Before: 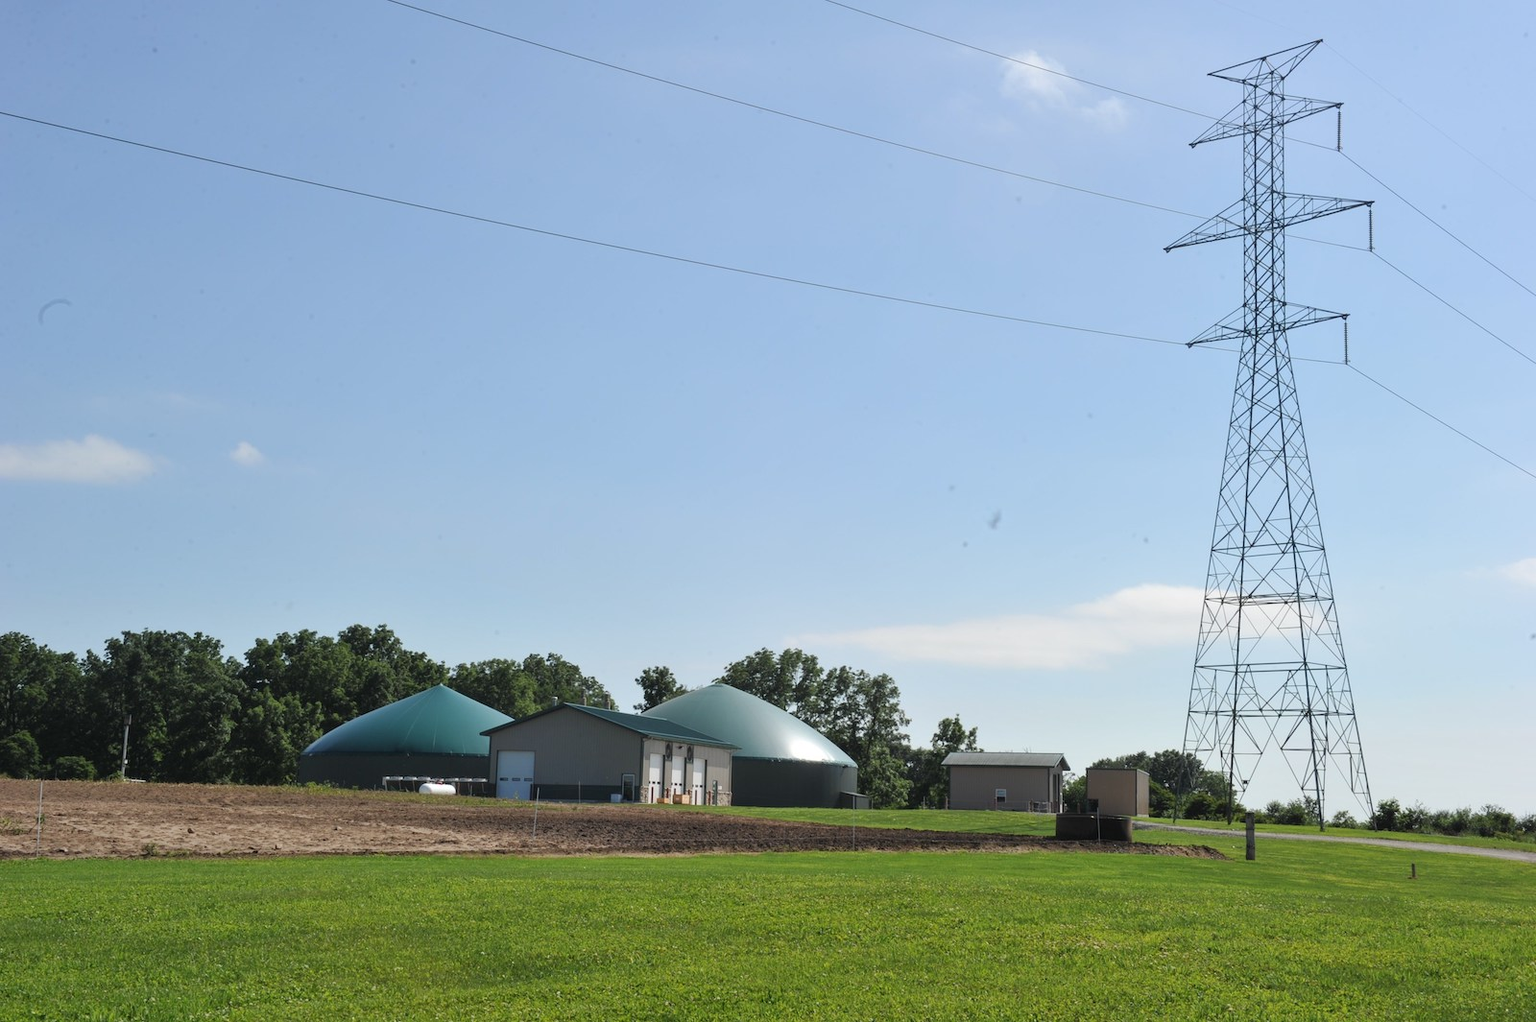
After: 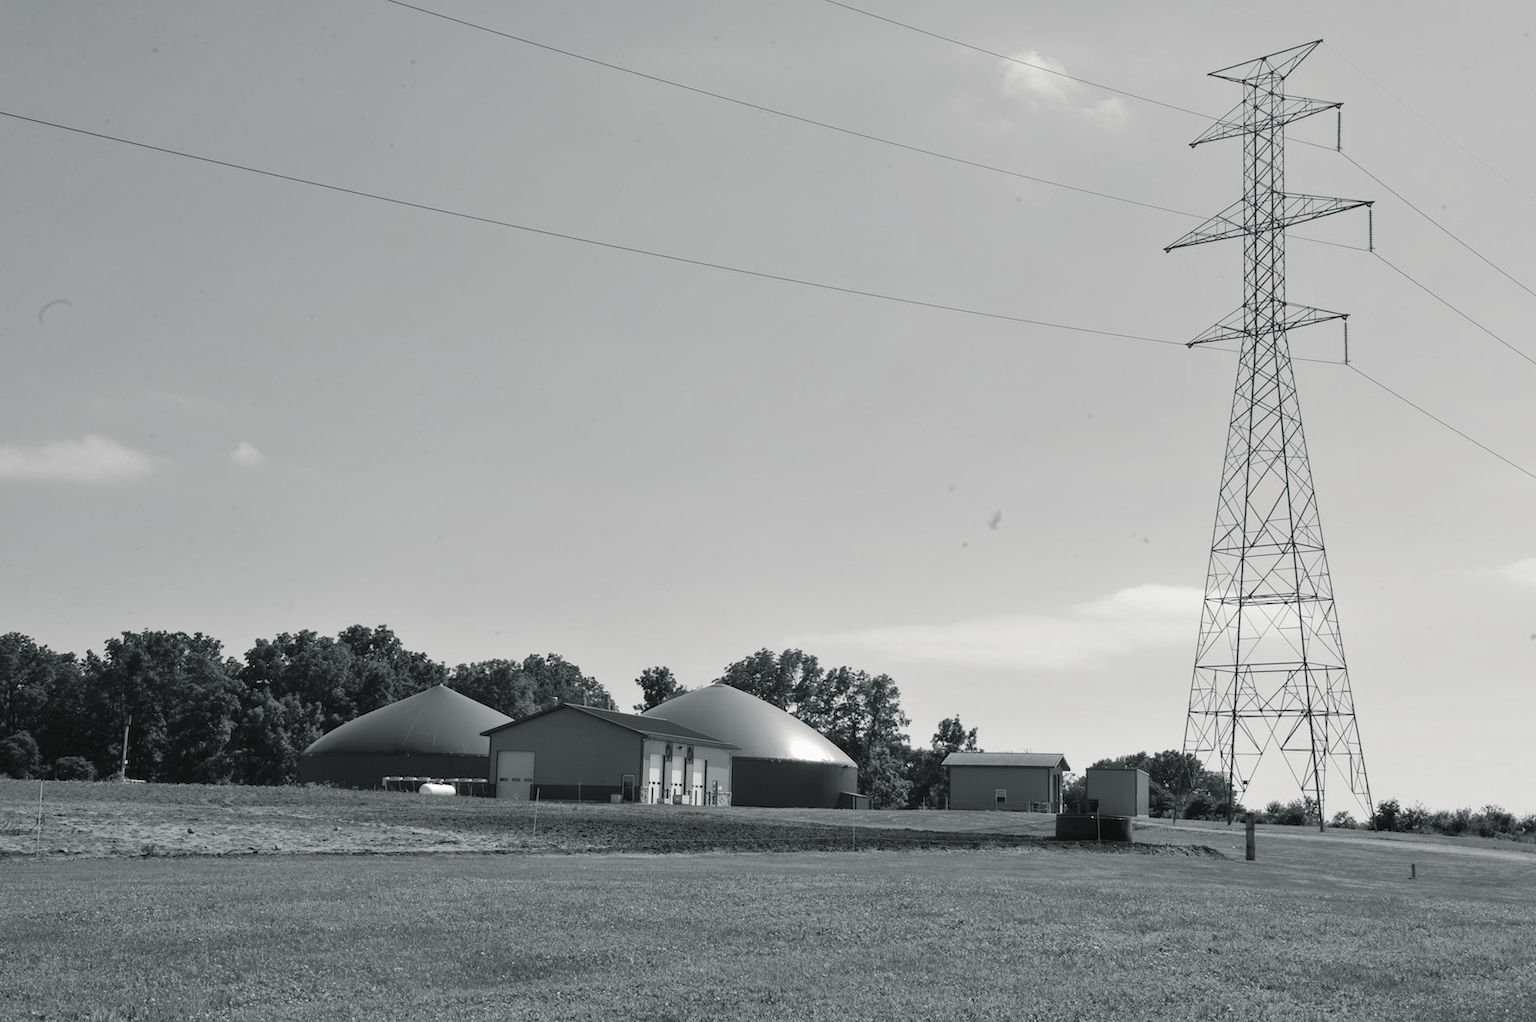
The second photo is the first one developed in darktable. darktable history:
monochrome: a -6.99, b 35.61, size 1.4
split-toning: shadows › hue 190.8°, shadows › saturation 0.05, highlights › hue 54°, highlights › saturation 0.05, compress 0%
